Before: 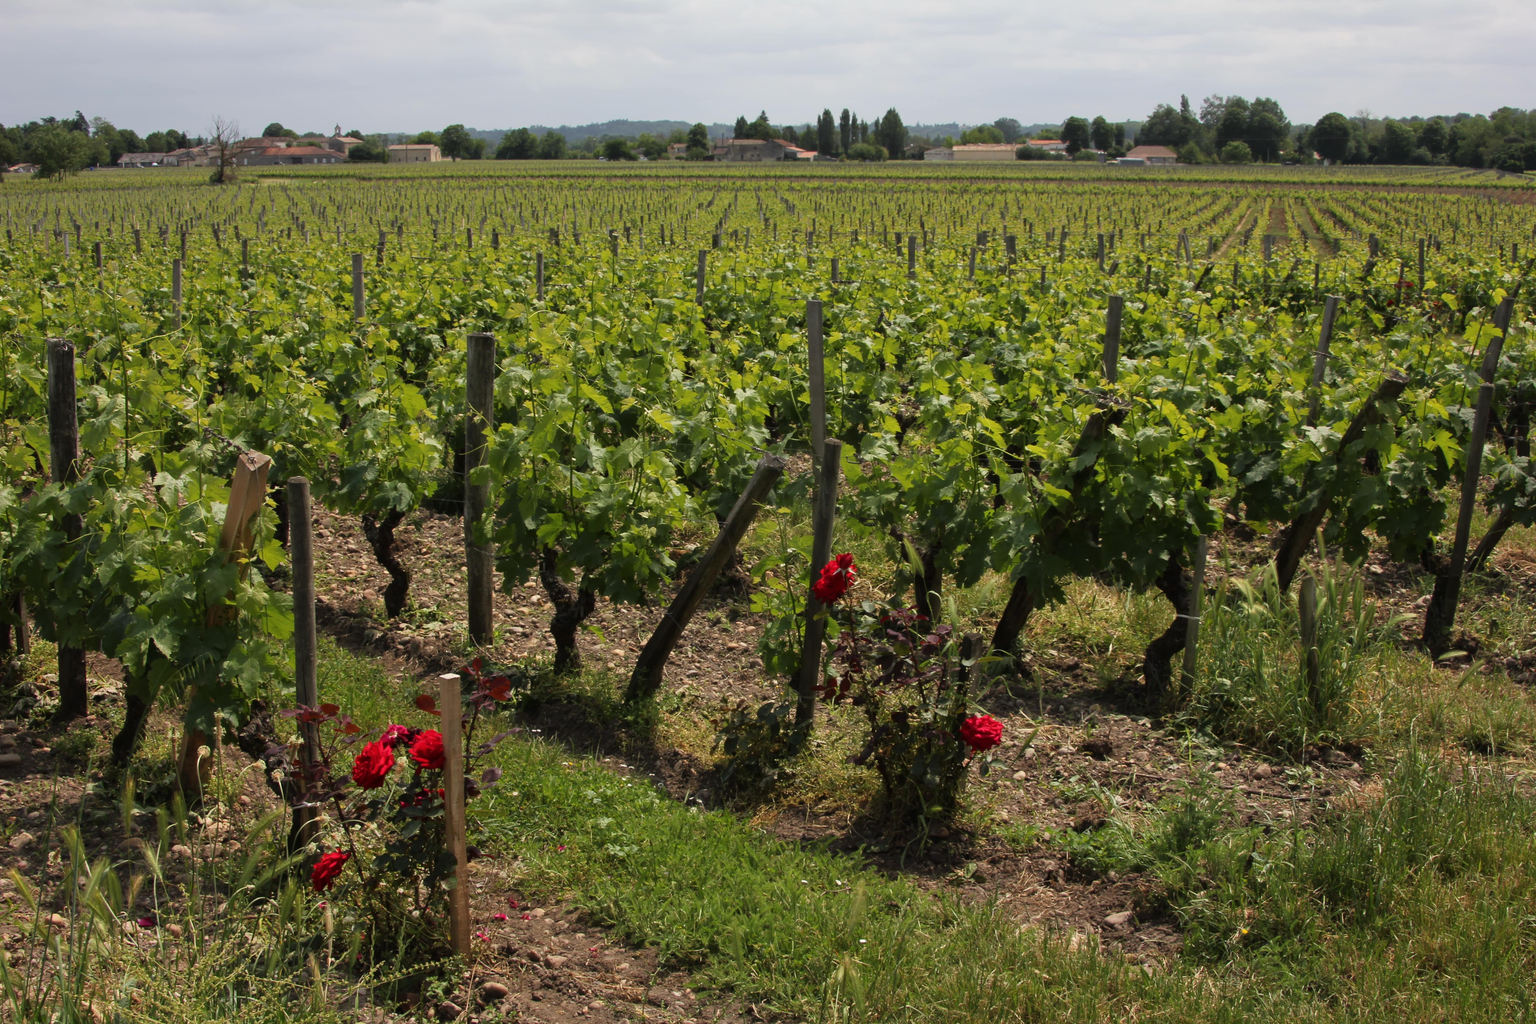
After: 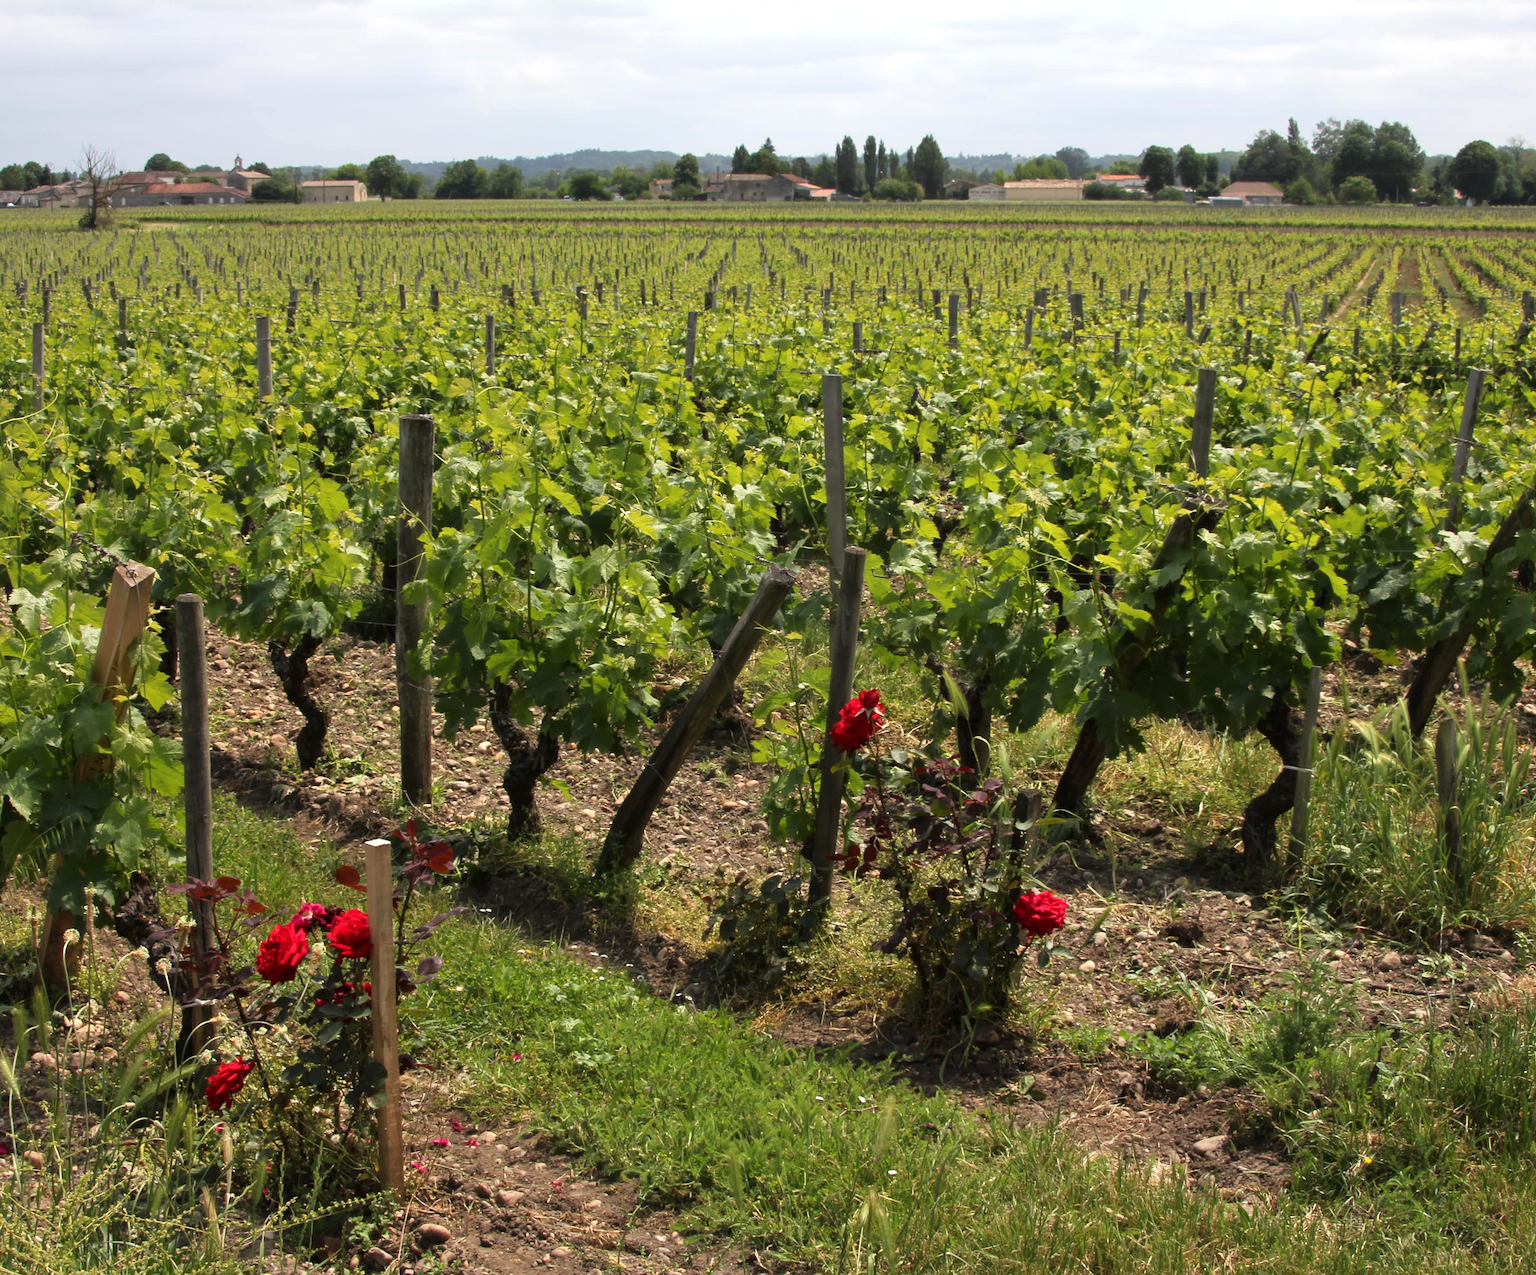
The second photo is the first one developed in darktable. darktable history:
crop and rotate: left 9.549%, right 10.163%
exposure: black level correction 0.001, exposure 0.499 EV, compensate highlight preservation false
